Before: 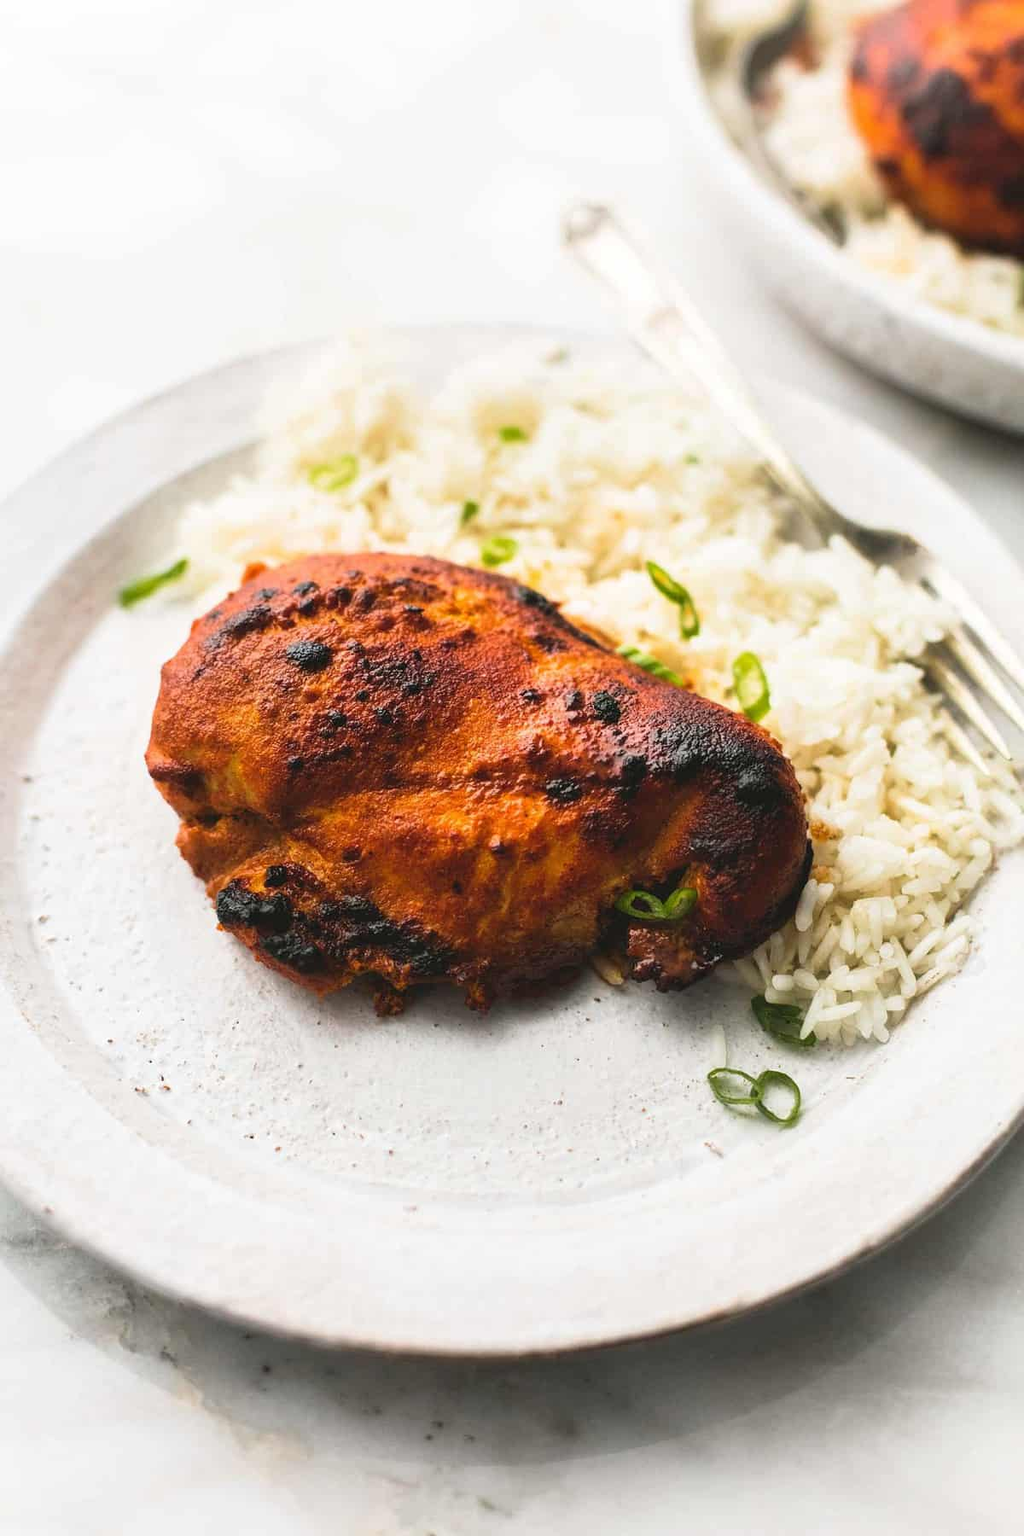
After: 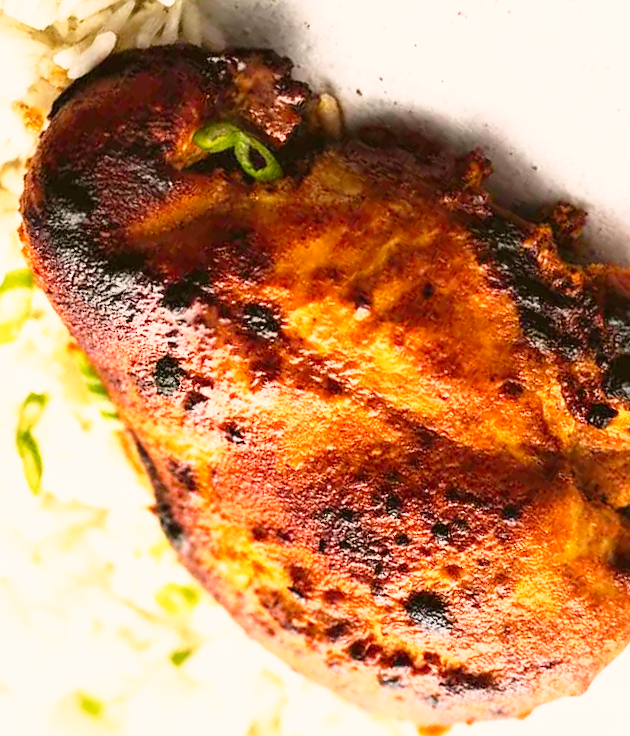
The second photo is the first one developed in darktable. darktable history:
color correction: highlights a* 6.38, highlights b* 7.42, shadows a* 5.38, shadows b* 6.99, saturation 0.906
base curve: curves: ch0 [(0, 0) (0.012, 0.01) (0.073, 0.168) (0.31, 0.711) (0.645, 0.957) (1, 1)], preserve colors none
crop and rotate: angle 147.8°, left 9.102%, top 15.661%, right 4.415%, bottom 16.981%
